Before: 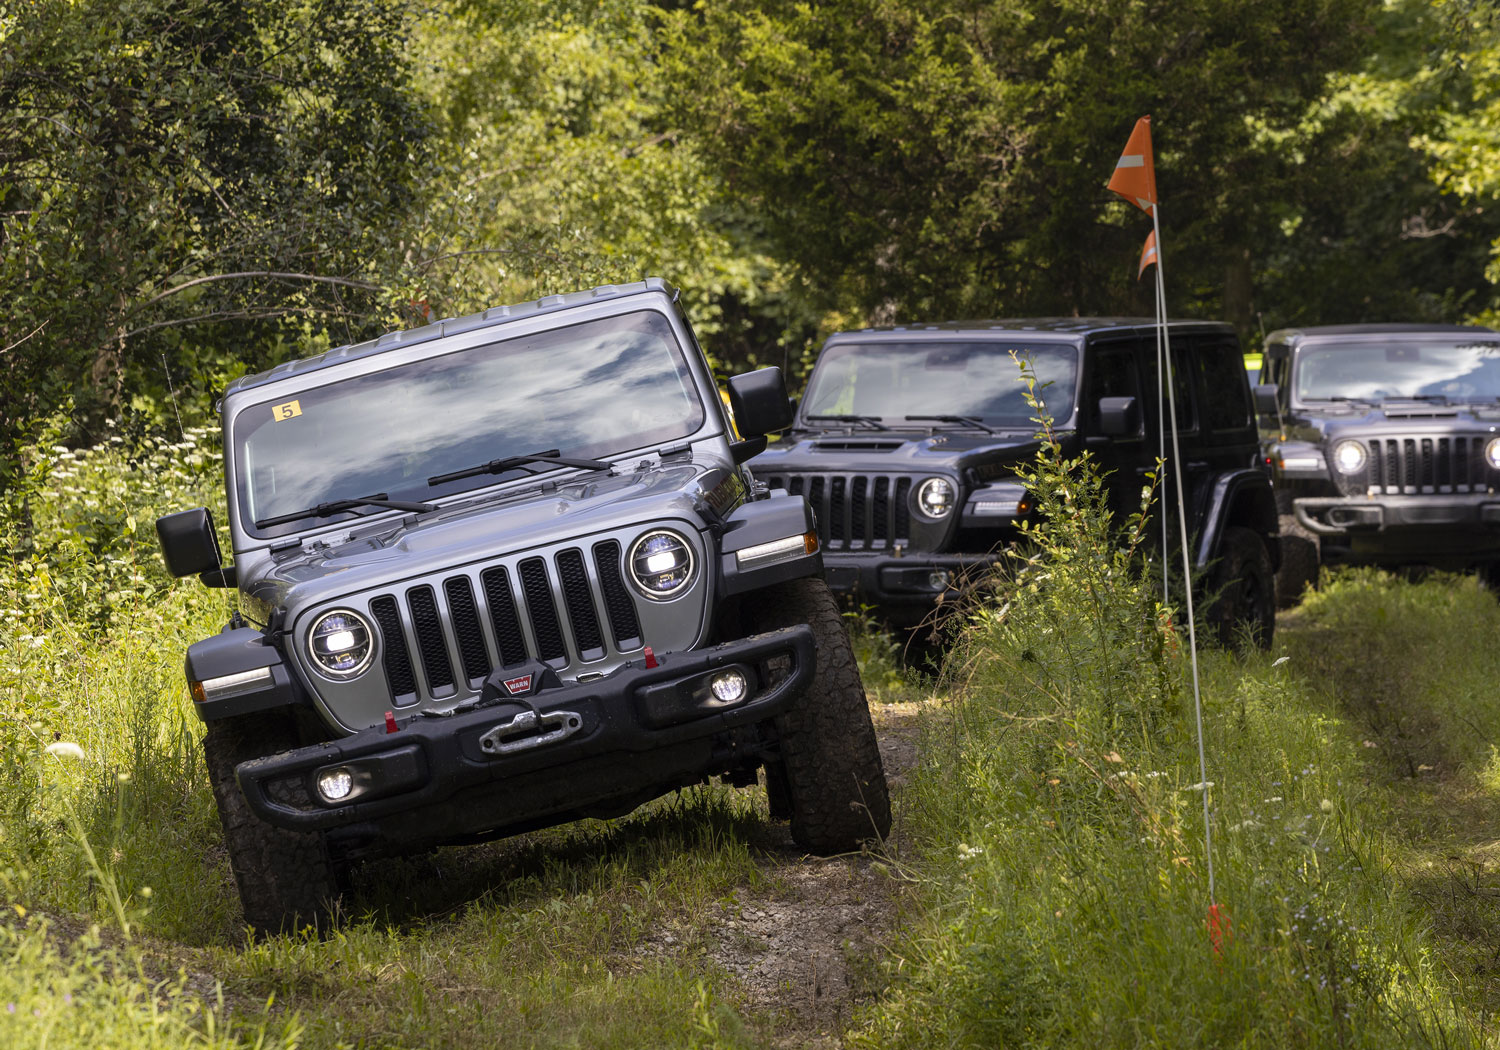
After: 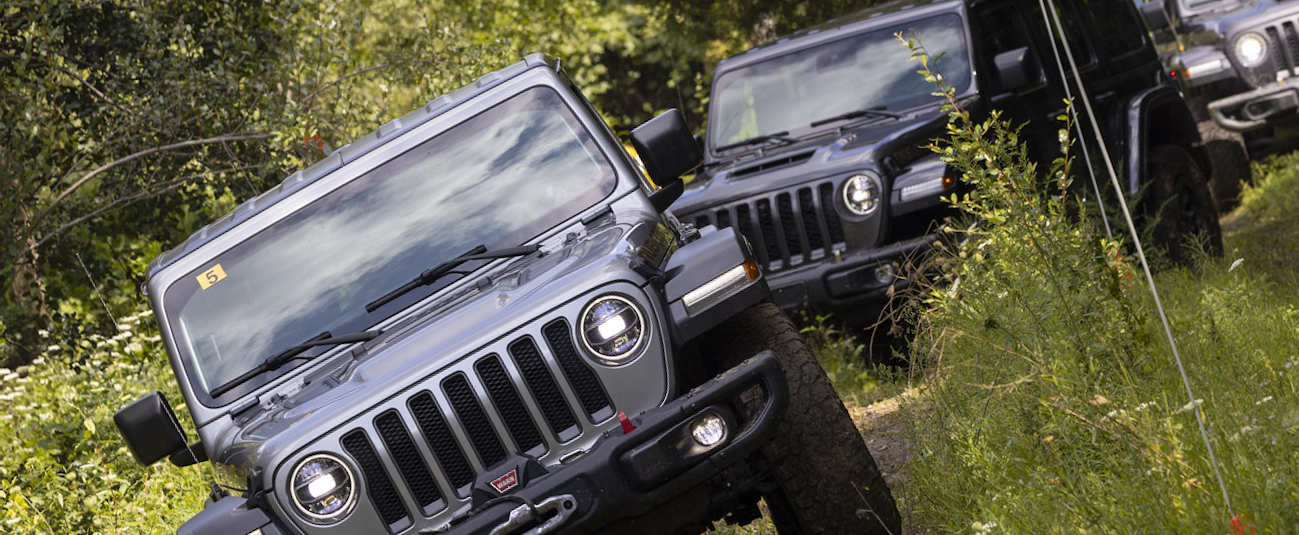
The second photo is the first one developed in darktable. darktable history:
rotate and perspective: rotation -14.8°, crop left 0.1, crop right 0.903, crop top 0.25, crop bottom 0.748
crop and rotate: angle 0.03°, top 11.643%, right 5.651%, bottom 11.189%
